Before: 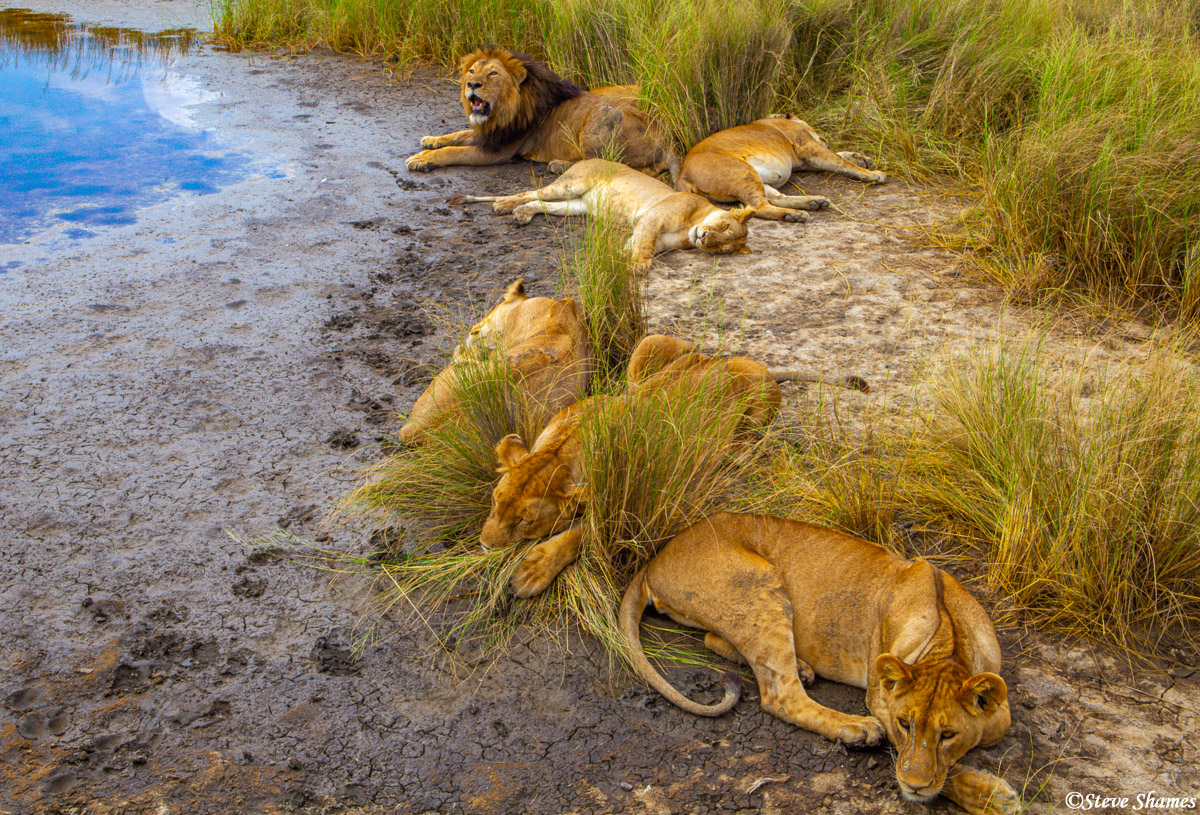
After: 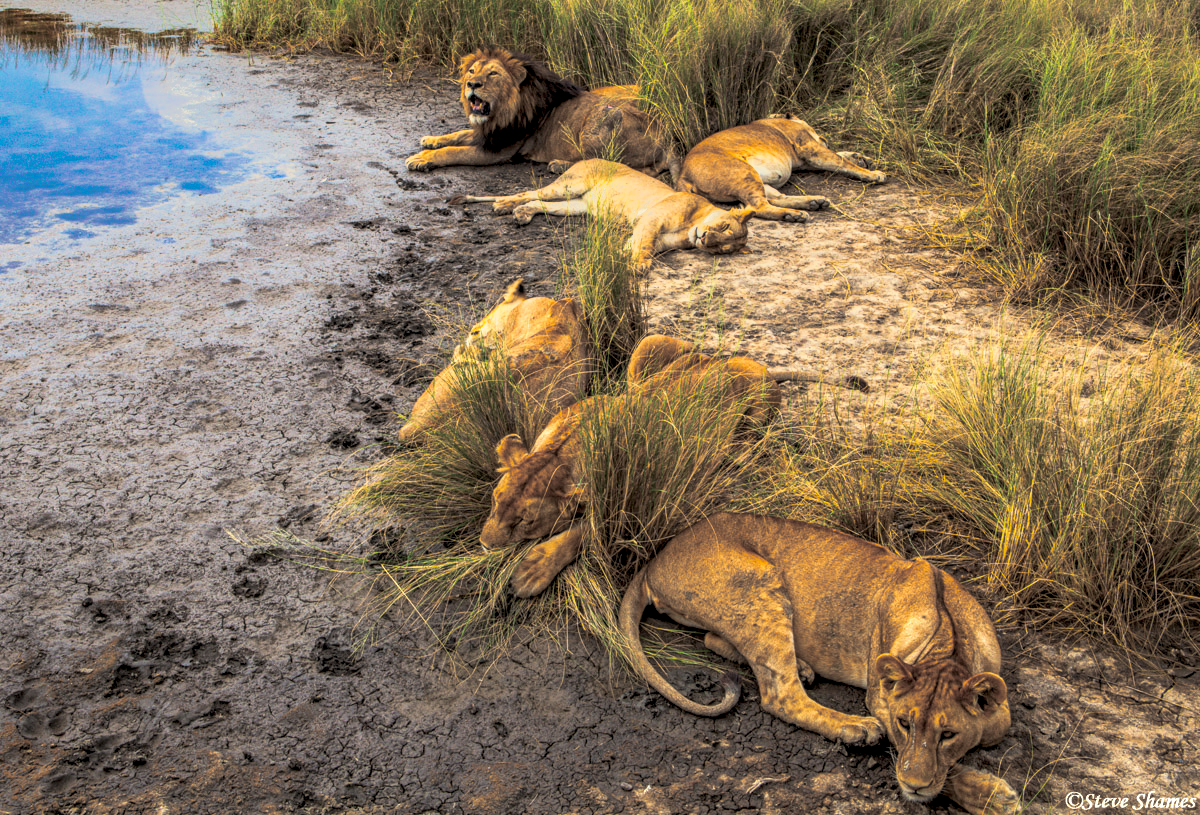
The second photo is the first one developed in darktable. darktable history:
tone equalizer: -7 EV -0.63 EV, -6 EV 1 EV, -5 EV -0.45 EV, -4 EV 0.43 EV, -3 EV 0.41 EV, -2 EV 0.15 EV, -1 EV -0.15 EV, +0 EV -0.39 EV, smoothing diameter 25%, edges refinement/feathering 10, preserve details guided filter
white balance: red 1.045, blue 0.932
split-toning: shadows › hue 43.2°, shadows › saturation 0, highlights › hue 50.4°, highlights › saturation 1
local contrast: on, module defaults
exposure: black level correction 0.009, exposure 0.119 EV, compensate highlight preservation false
